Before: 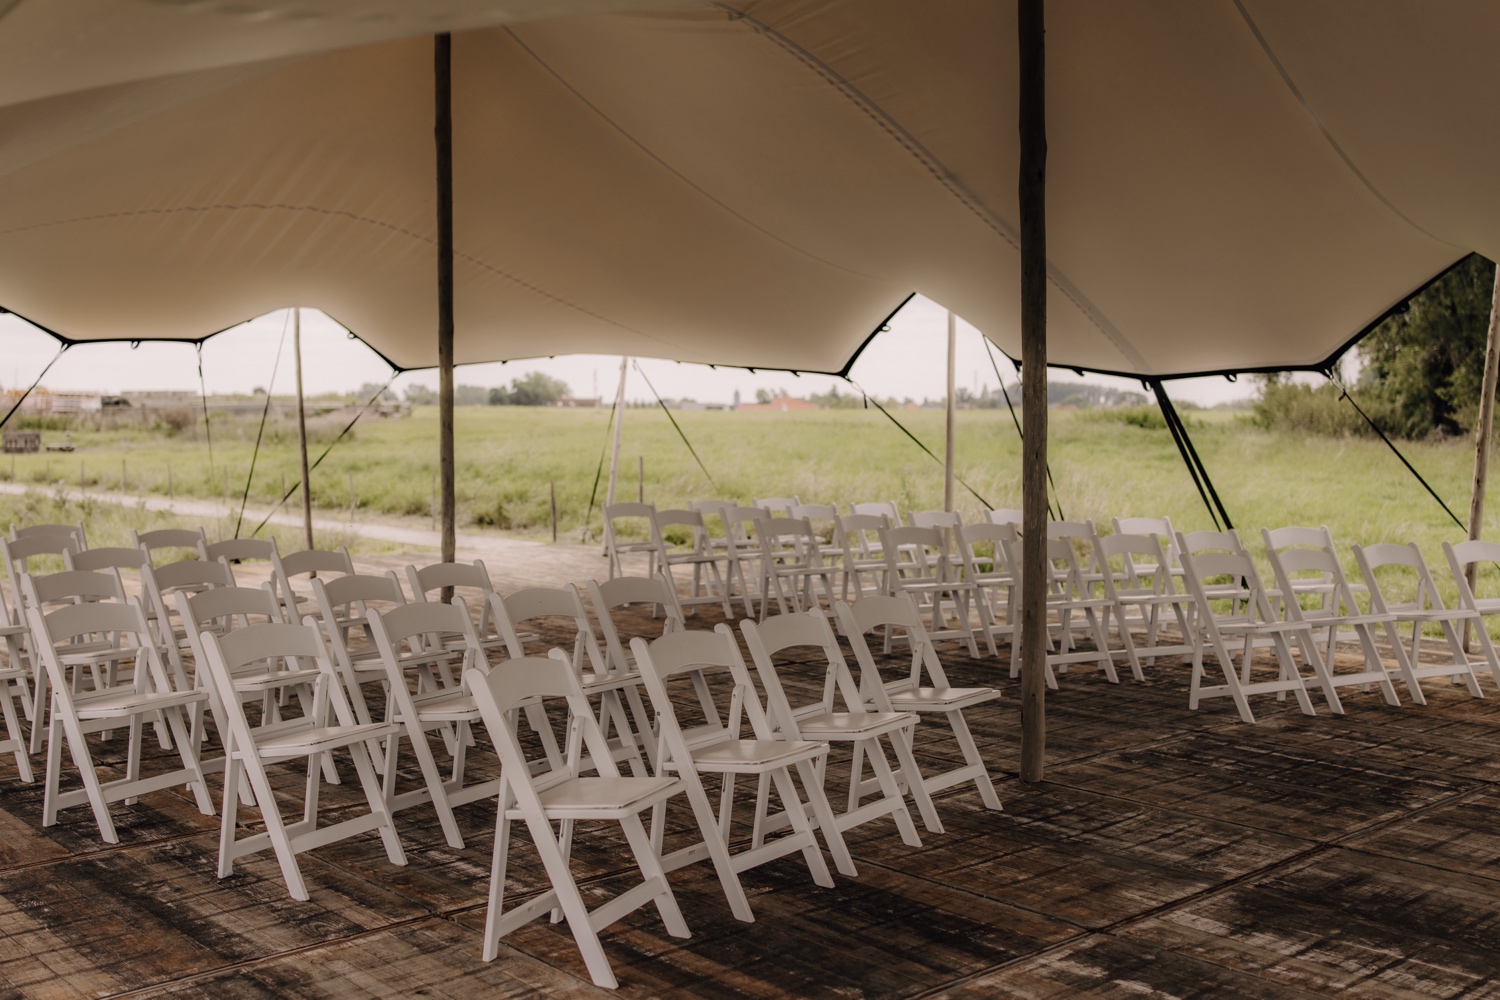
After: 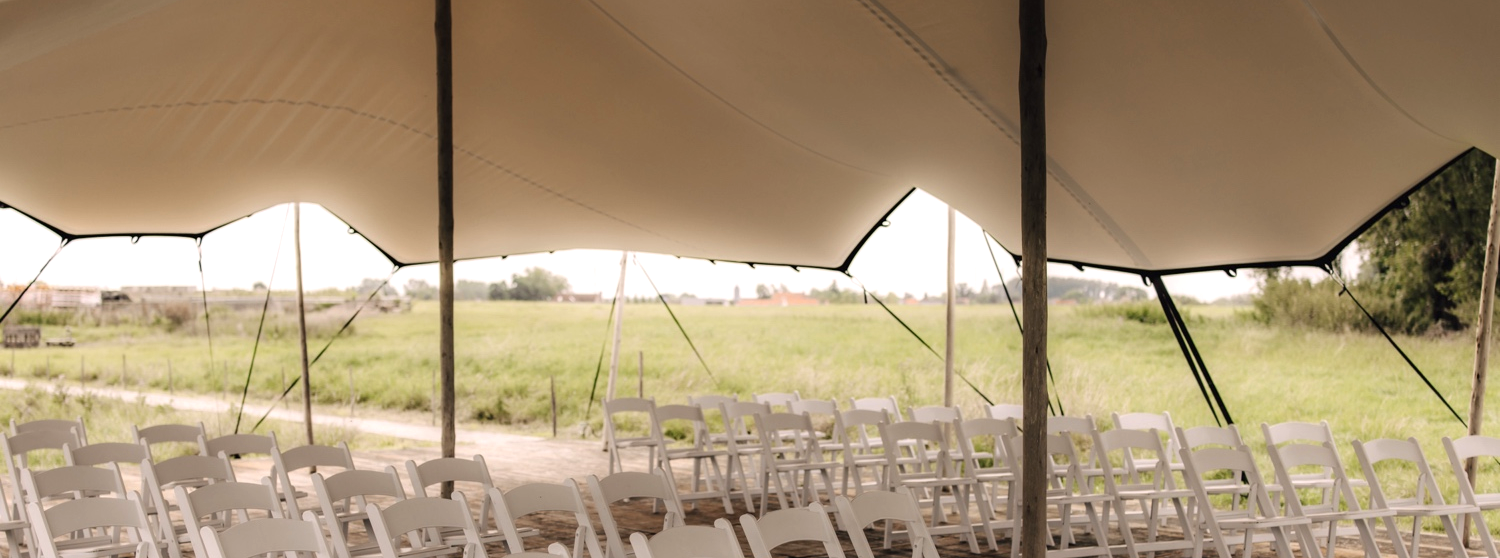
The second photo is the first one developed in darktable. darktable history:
crop and rotate: top 10.585%, bottom 33.596%
exposure: black level correction 0, exposure 0.591 EV, compensate highlight preservation false
tone equalizer: on, module defaults
